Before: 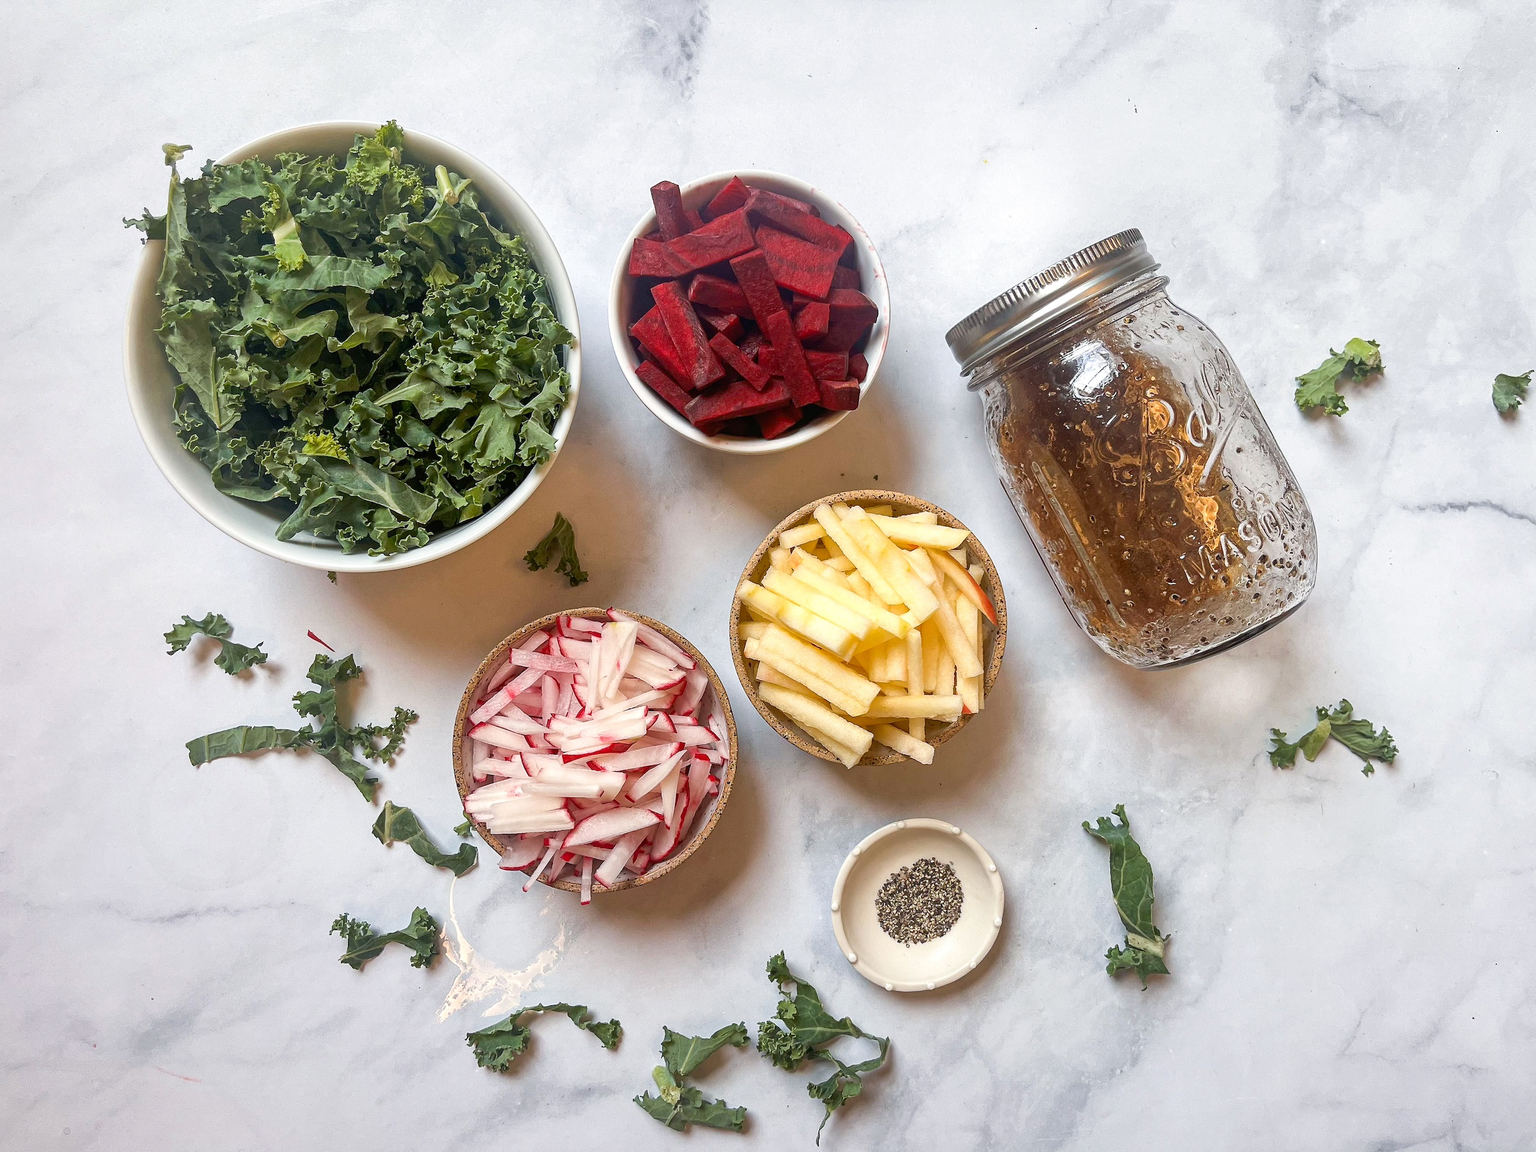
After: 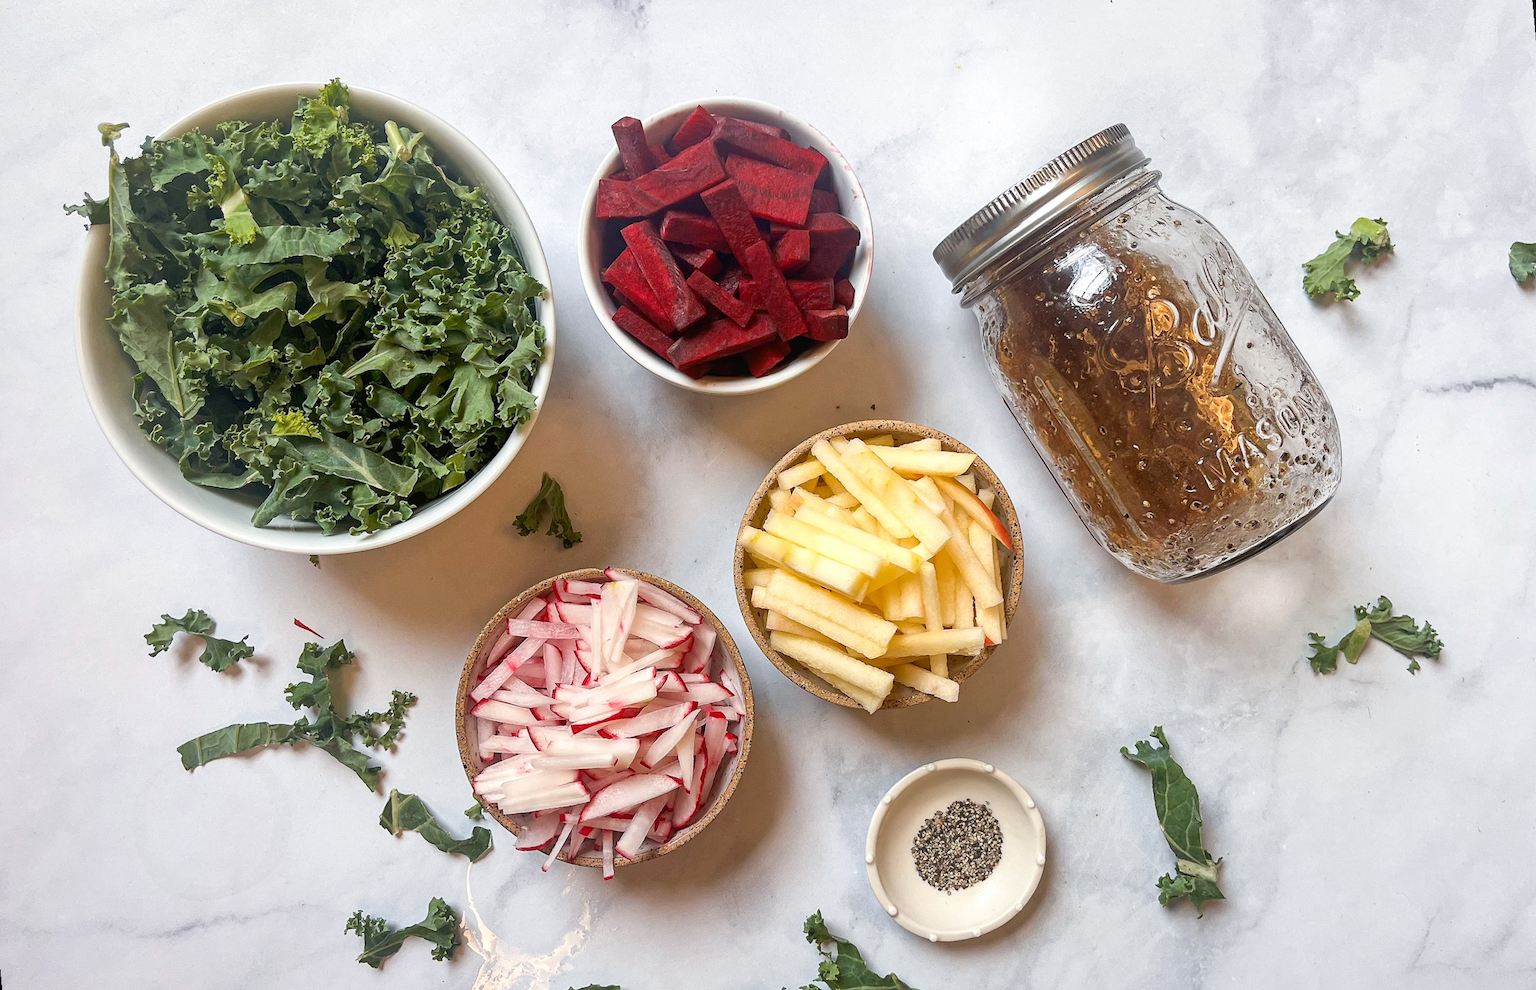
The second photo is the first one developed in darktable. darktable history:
crop: top 0.448%, right 0.264%, bottom 5.045%
rotate and perspective: rotation -5°, crop left 0.05, crop right 0.952, crop top 0.11, crop bottom 0.89
